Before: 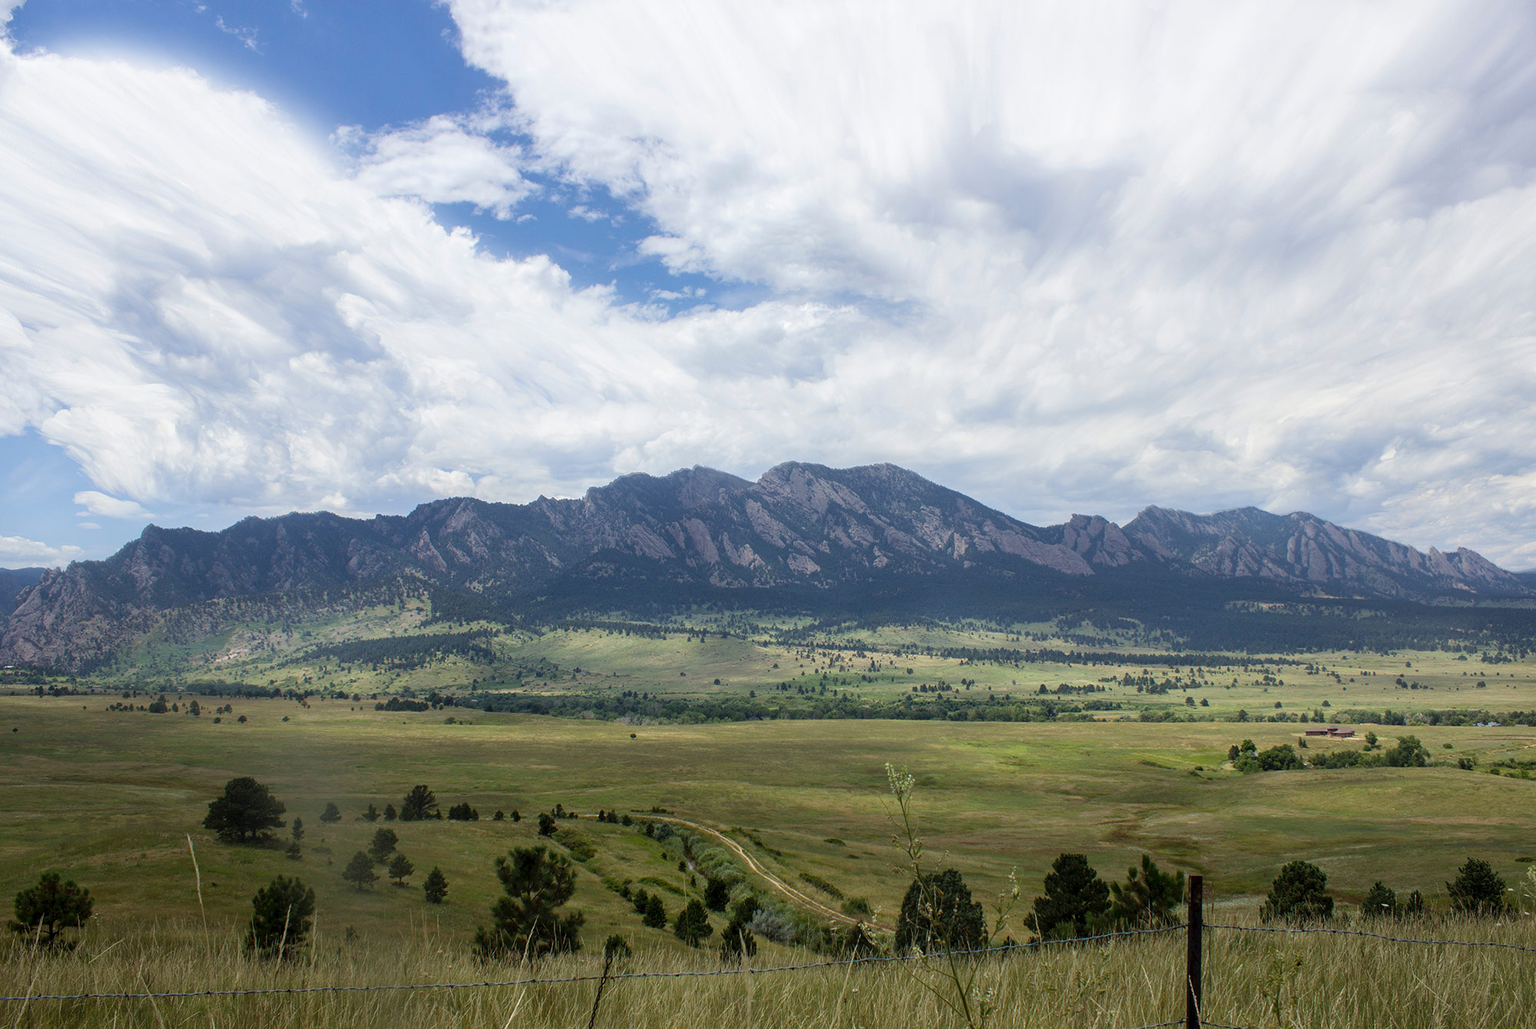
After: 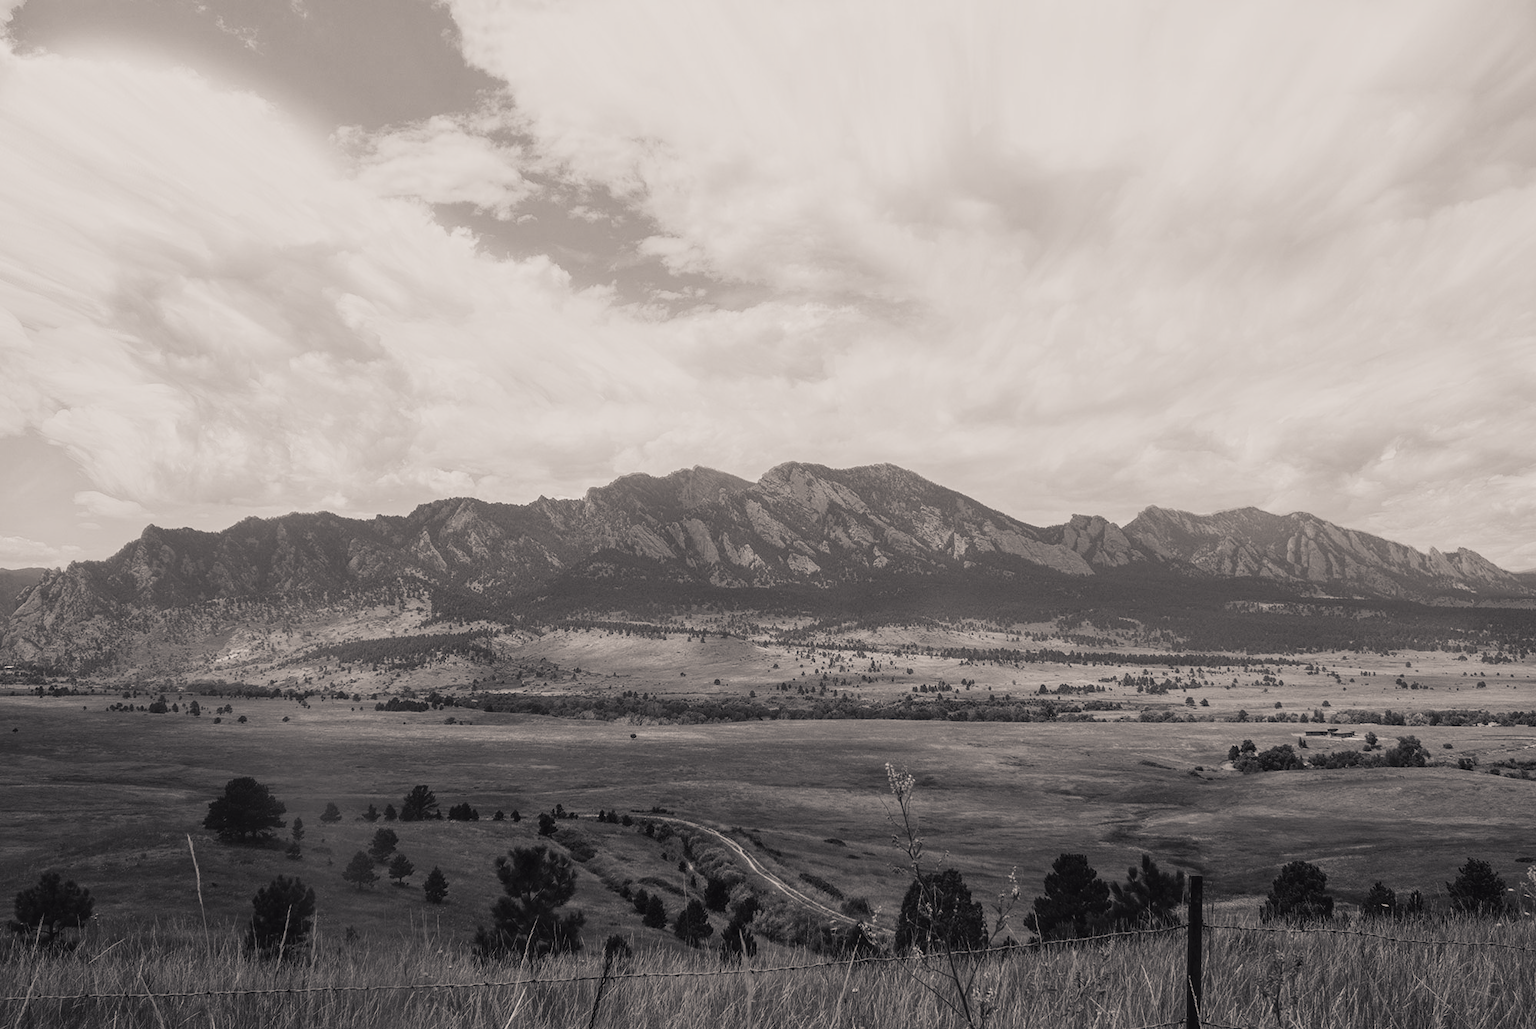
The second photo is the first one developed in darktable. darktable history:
local contrast: on, module defaults
color balance rgb: shadows lift › chroma 2%, shadows lift › hue 247.2°, power › chroma 0.3%, power › hue 25.2°, highlights gain › chroma 3%, highlights gain › hue 60°, global offset › luminance 2%, perceptual saturation grading › global saturation 20%, perceptual saturation grading › highlights -20%, perceptual saturation grading › shadows 30%
color calibration: output gray [0.253, 0.26, 0.487, 0], gray › normalize channels true, illuminant same as pipeline (D50), adaptation XYZ, x 0.346, y 0.359, gamut compression 0
sigmoid: on, module defaults
